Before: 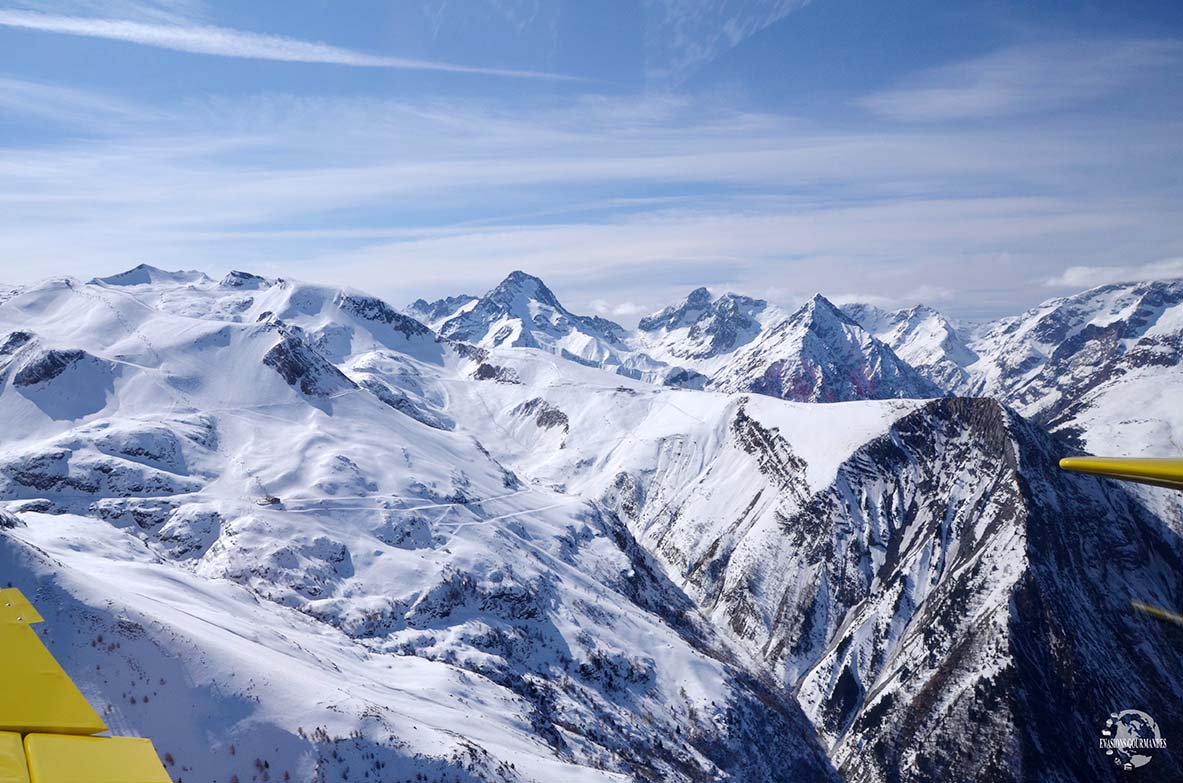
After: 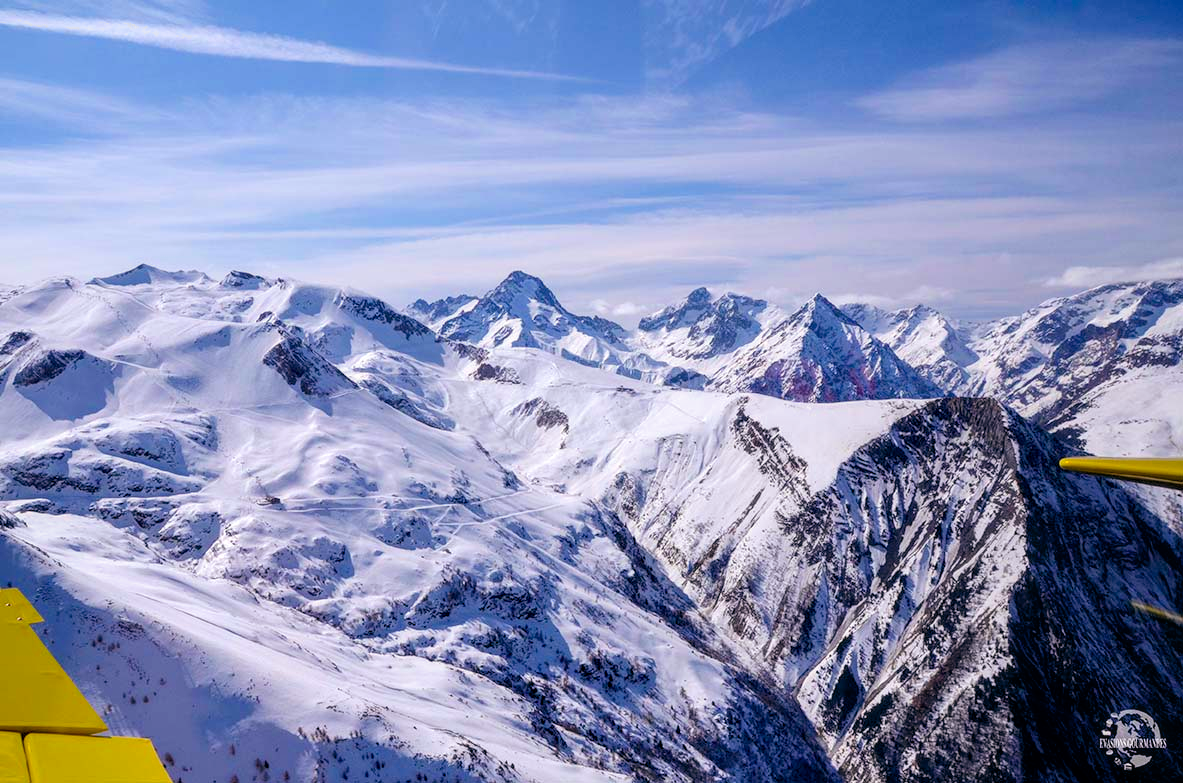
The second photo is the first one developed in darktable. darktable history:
color balance: lift [0.998, 0.998, 1.001, 1.002], gamma [0.995, 1.025, 0.992, 0.975], gain [0.995, 1.02, 0.997, 0.98]
local contrast: on, module defaults
color balance rgb: linear chroma grading › global chroma 15%, perceptual saturation grading › global saturation 30%
filmic rgb: middle gray luminance 18.42%, black relative exposure -11.45 EV, white relative exposure 2.55 EV, threshold 6 EV, target black luminance 0%, hardness 8.41, latitude 99%, contrast 1.084, shadows ↔ highlights balance 0.505%, add noise in highlights 0, preserve chrominance max RGB, color science v3 (2019), use custom middle-gray values true, iterations of high-quality reconstruction 0, contrast in highlights soft, enable highlight reconstruction true
